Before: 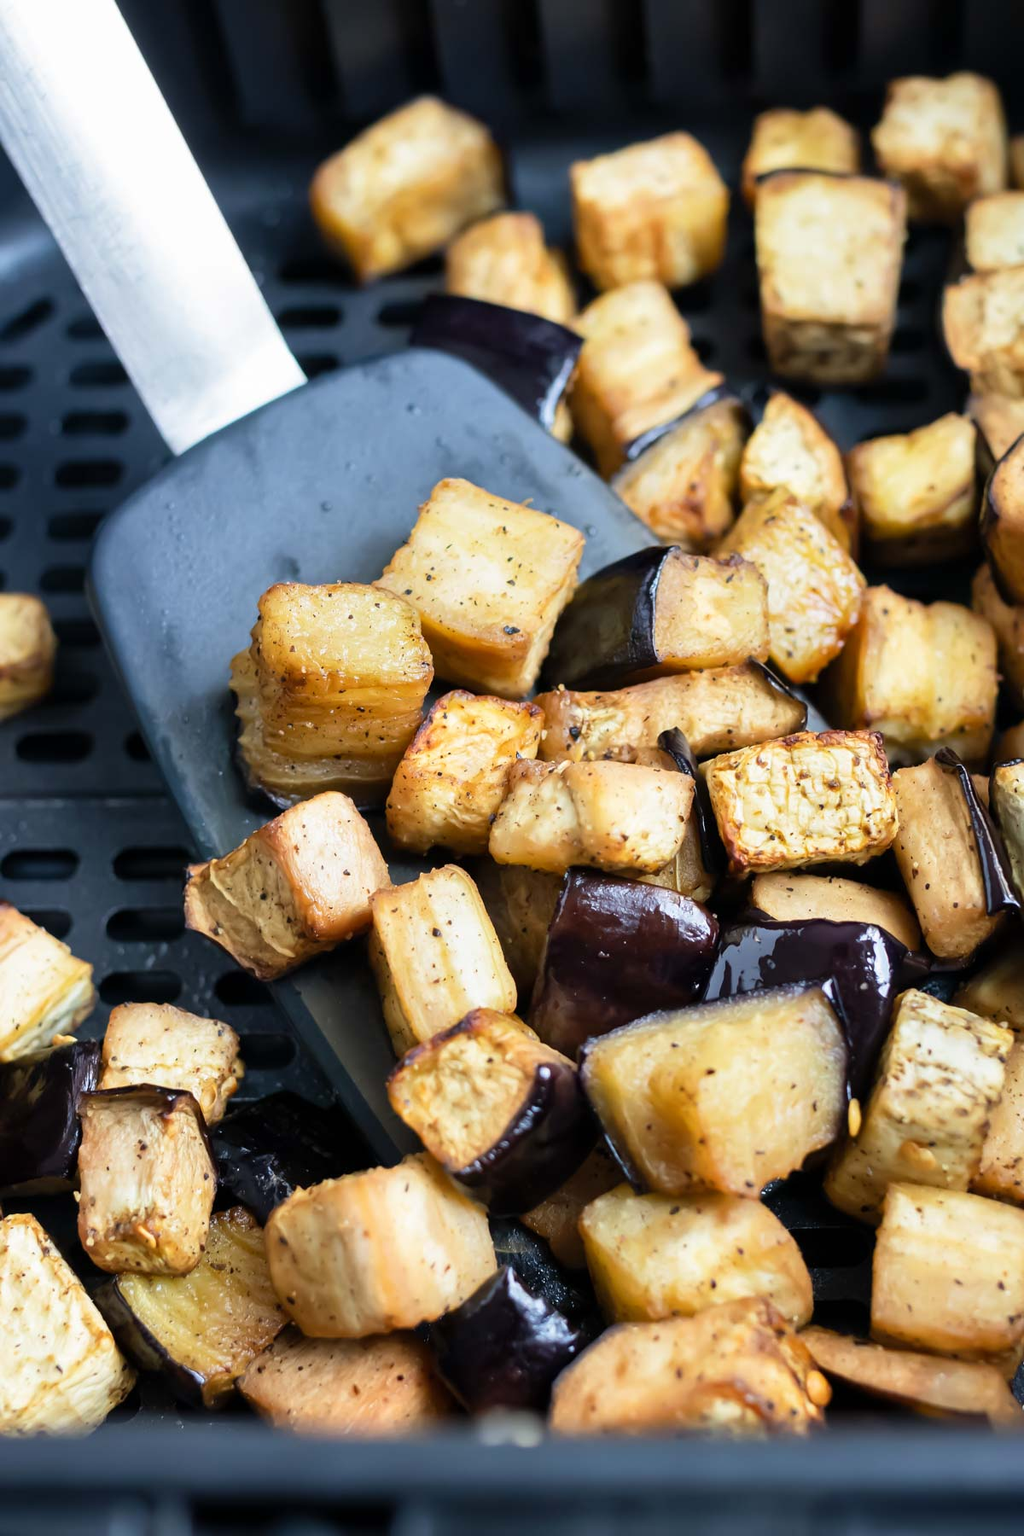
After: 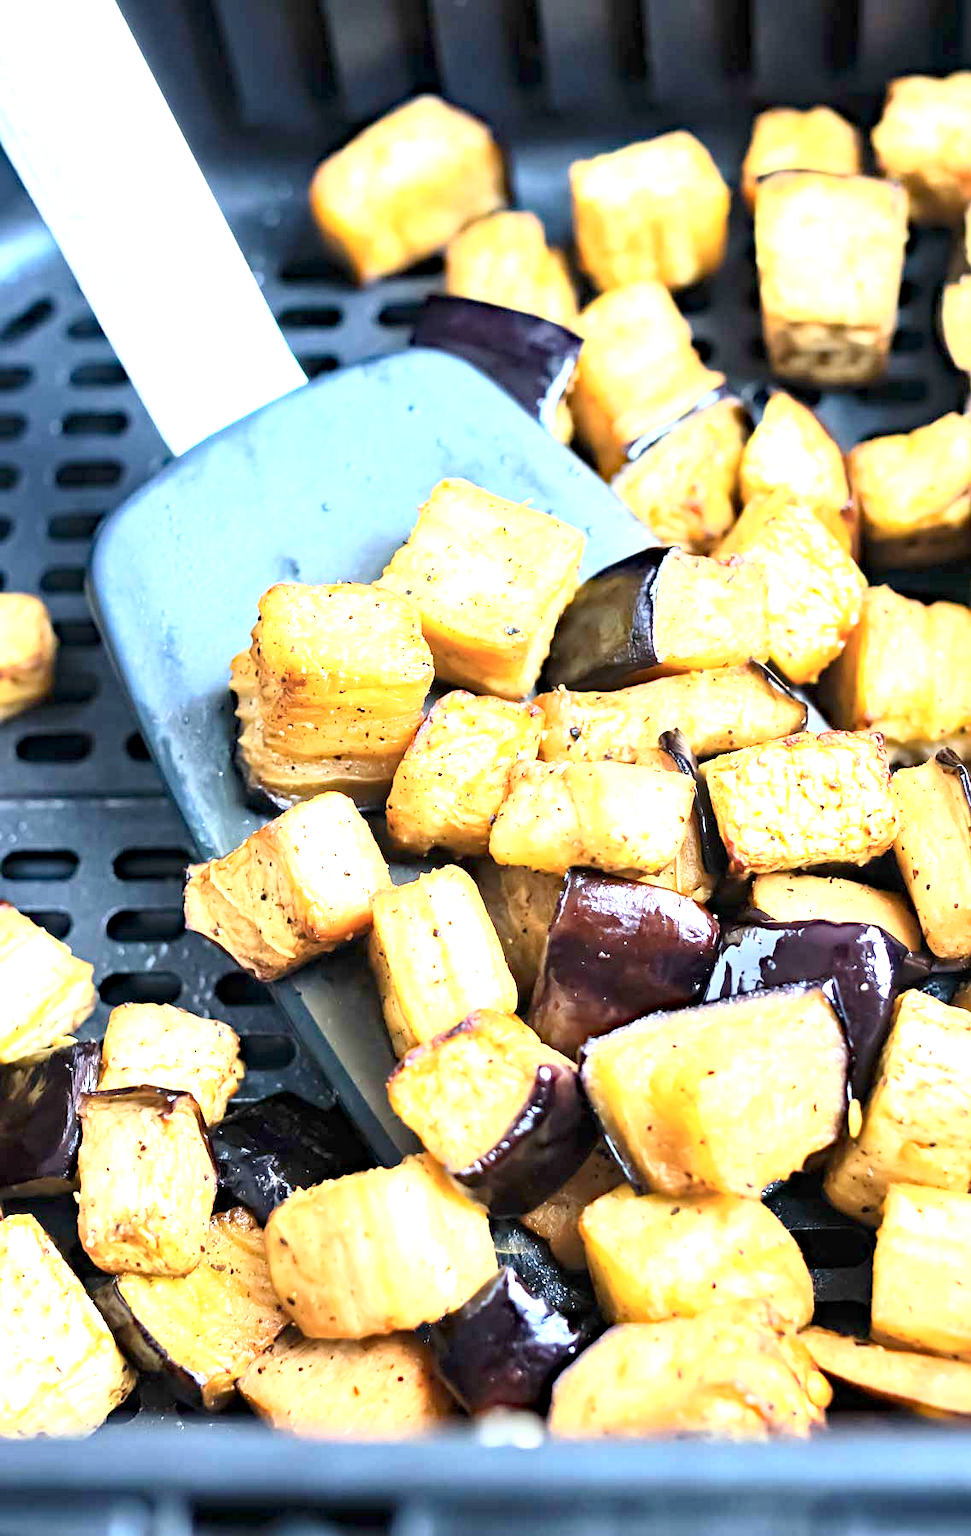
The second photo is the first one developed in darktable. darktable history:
exposure: black level correction 0, exposure 1.912 EV, compensate highlight preservation false
haze removal: strength 0.293, distance 0.248, compatibility mode true, adaptive false
color balance rgb: linear chroma grading › shadows -7.483%, linear chroma grading › highlights -7.18%, linear chroma grading › global chroma -10.273%, linear chroma grading › mid-tones -8.178%, perceptual saturation grading › global saturation 11.235%
base curve: curves: ch0 [(0, 0) (0.579, 0.807) (1, 1)]
crop and rotate: right 5.144%
sharpen: amount 0.201
